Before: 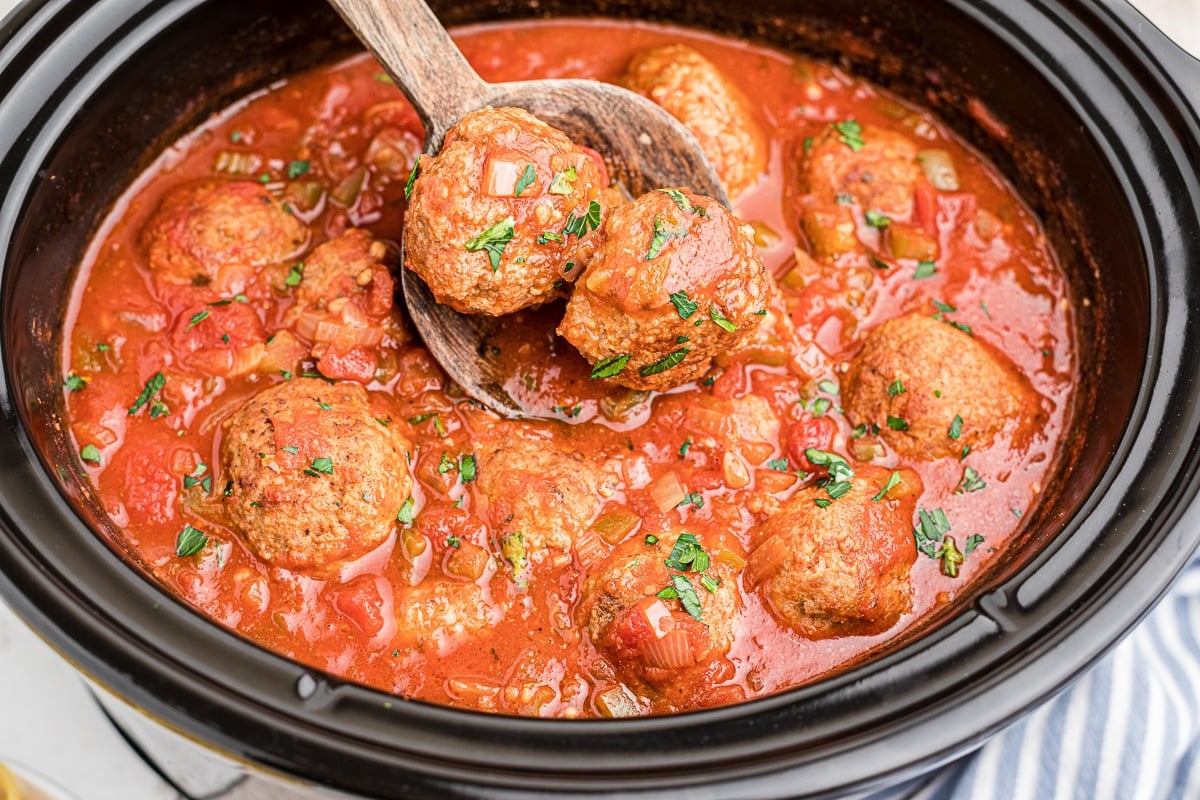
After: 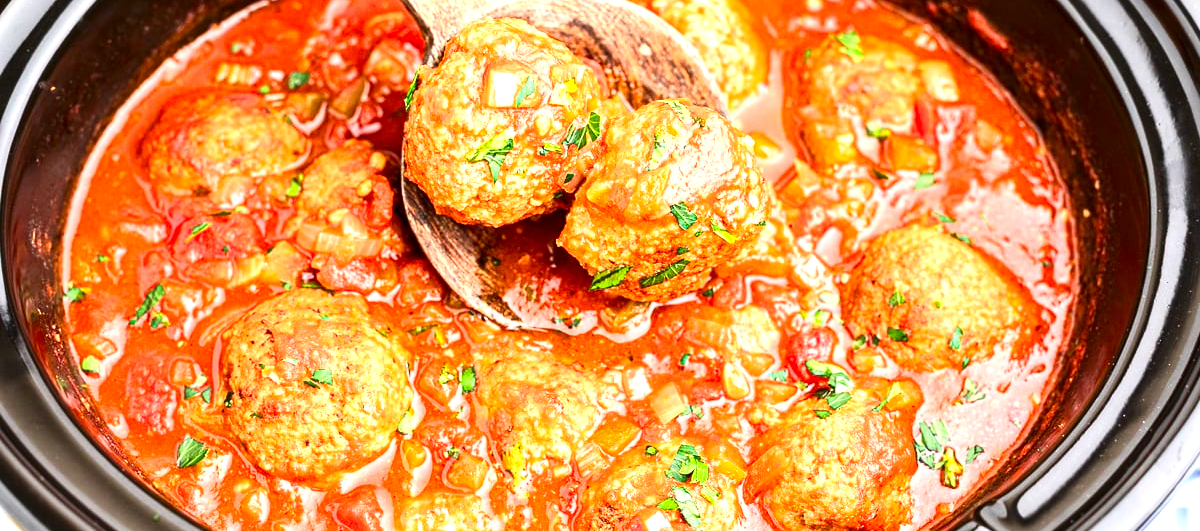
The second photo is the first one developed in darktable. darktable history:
crop: top 11.146%, bottom 22.032%
exposure: black level correction 0, exposure 1.107 EV, compensate exposure bias true, compensate highlight preservation false
contrast brightness saturation: contrast 0.172, saturation 0.298
